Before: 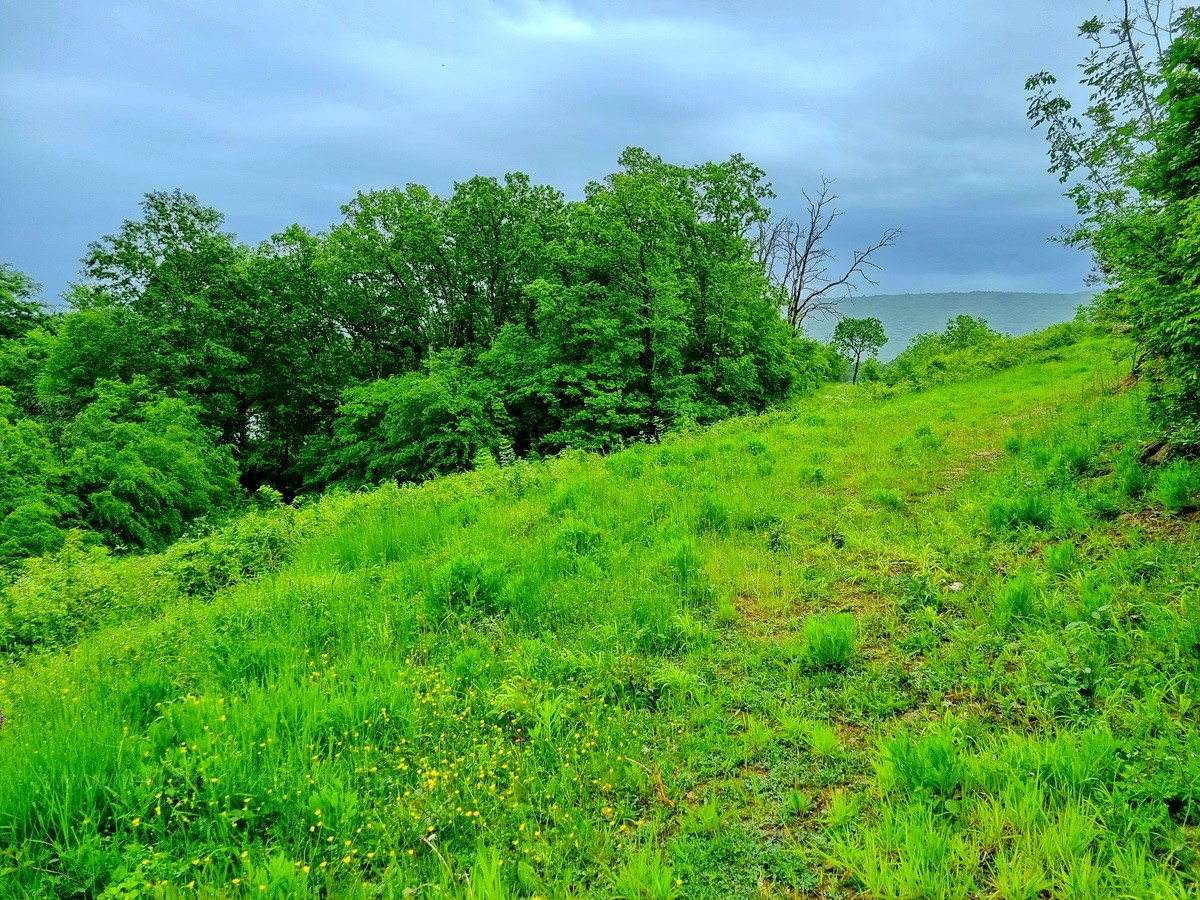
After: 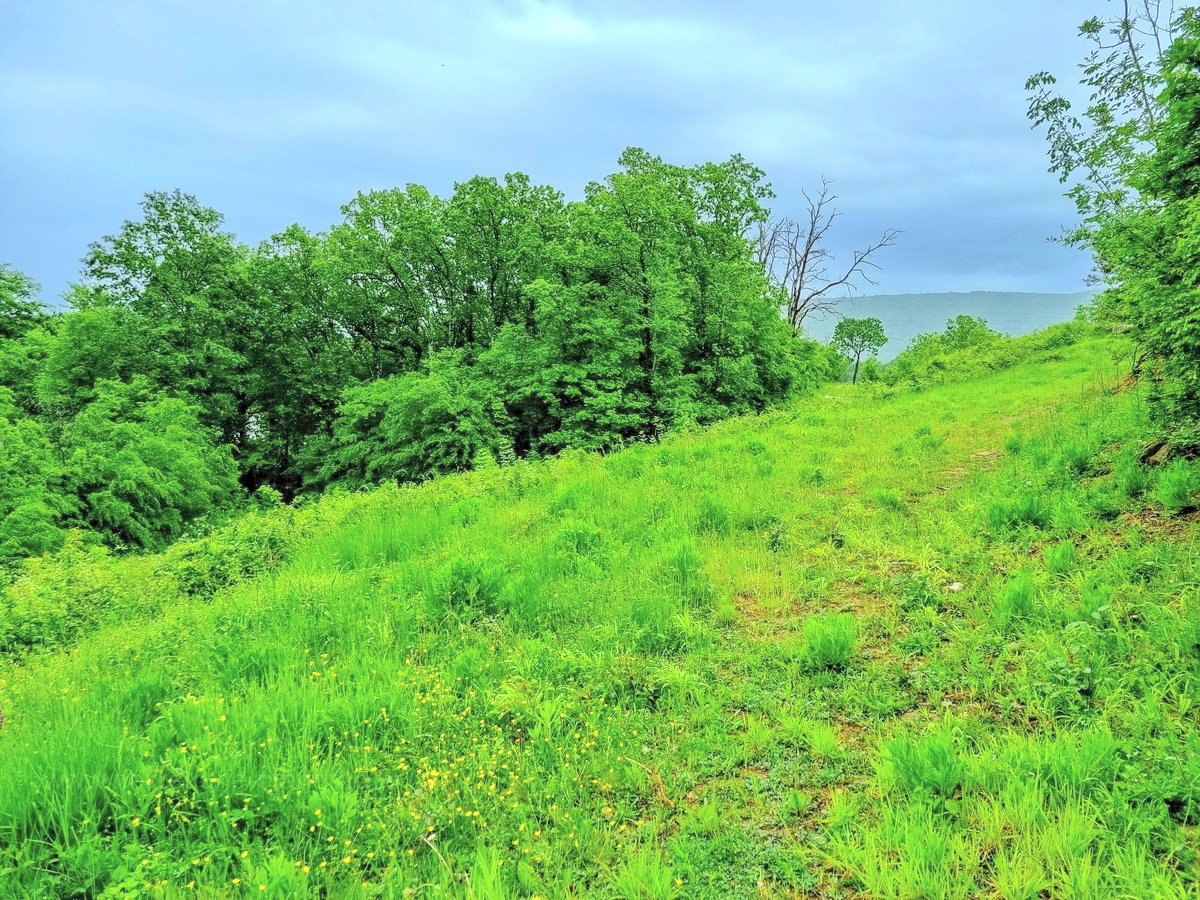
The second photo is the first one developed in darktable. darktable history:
local contrast: on, module defaults
contrast brightness saturation: brightness 0.283
